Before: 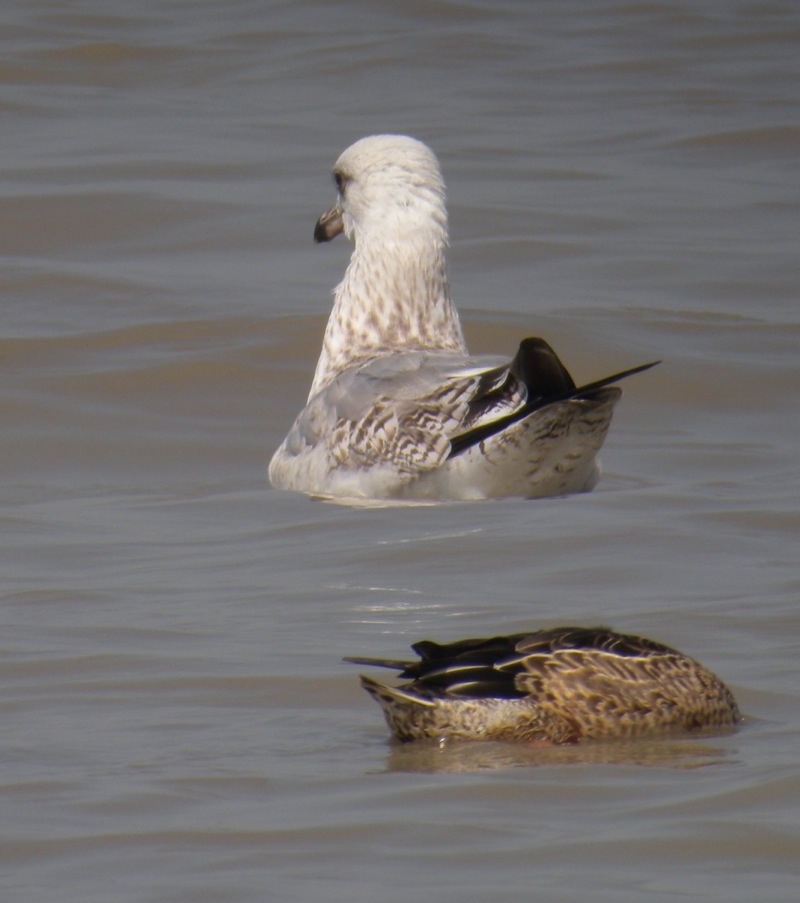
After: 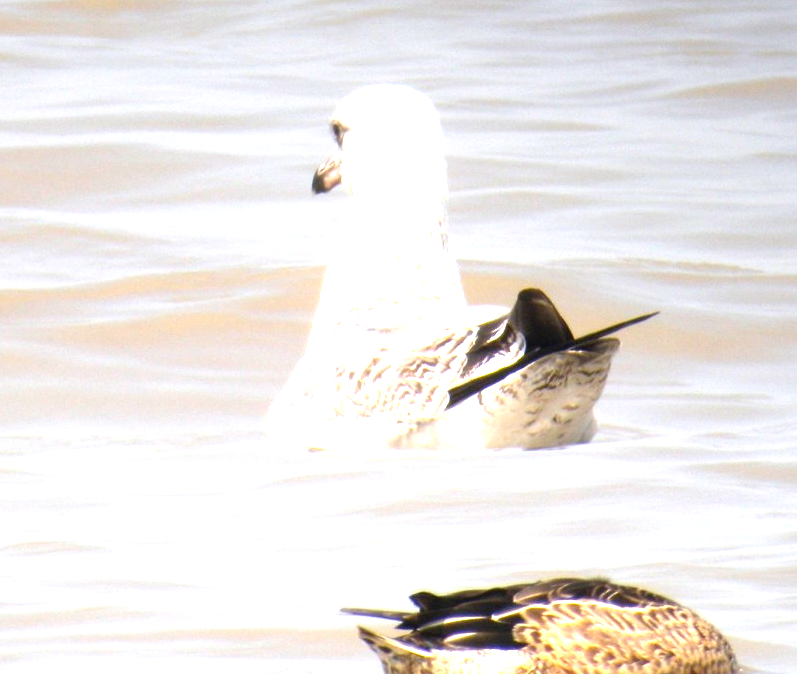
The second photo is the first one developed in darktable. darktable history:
exposure: black level correction 0, exposure 1.458 EV, compensate exposure bias true, compensate highlight preservation false
crop: left 0.3%, top 5.494%, bottom 19.801%
